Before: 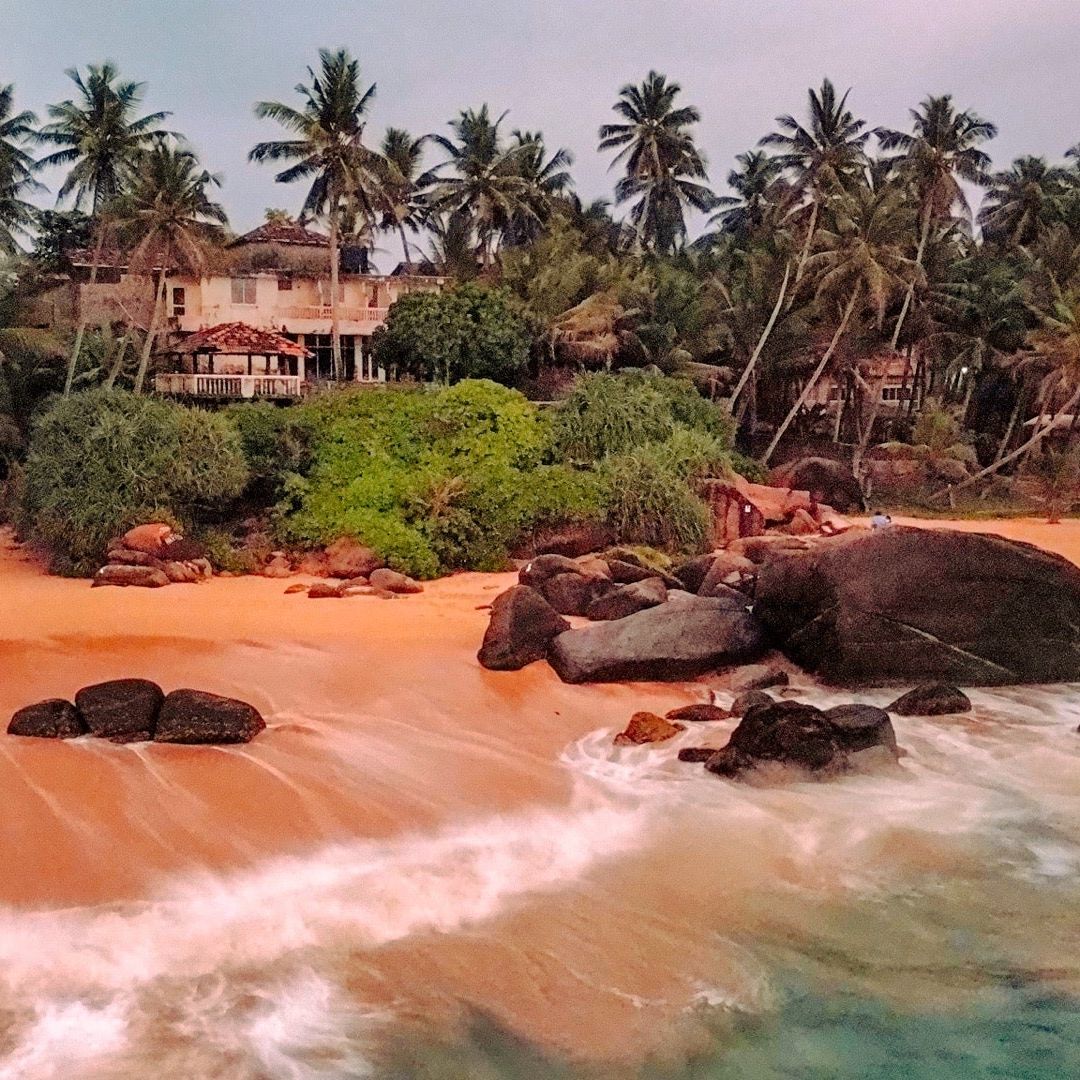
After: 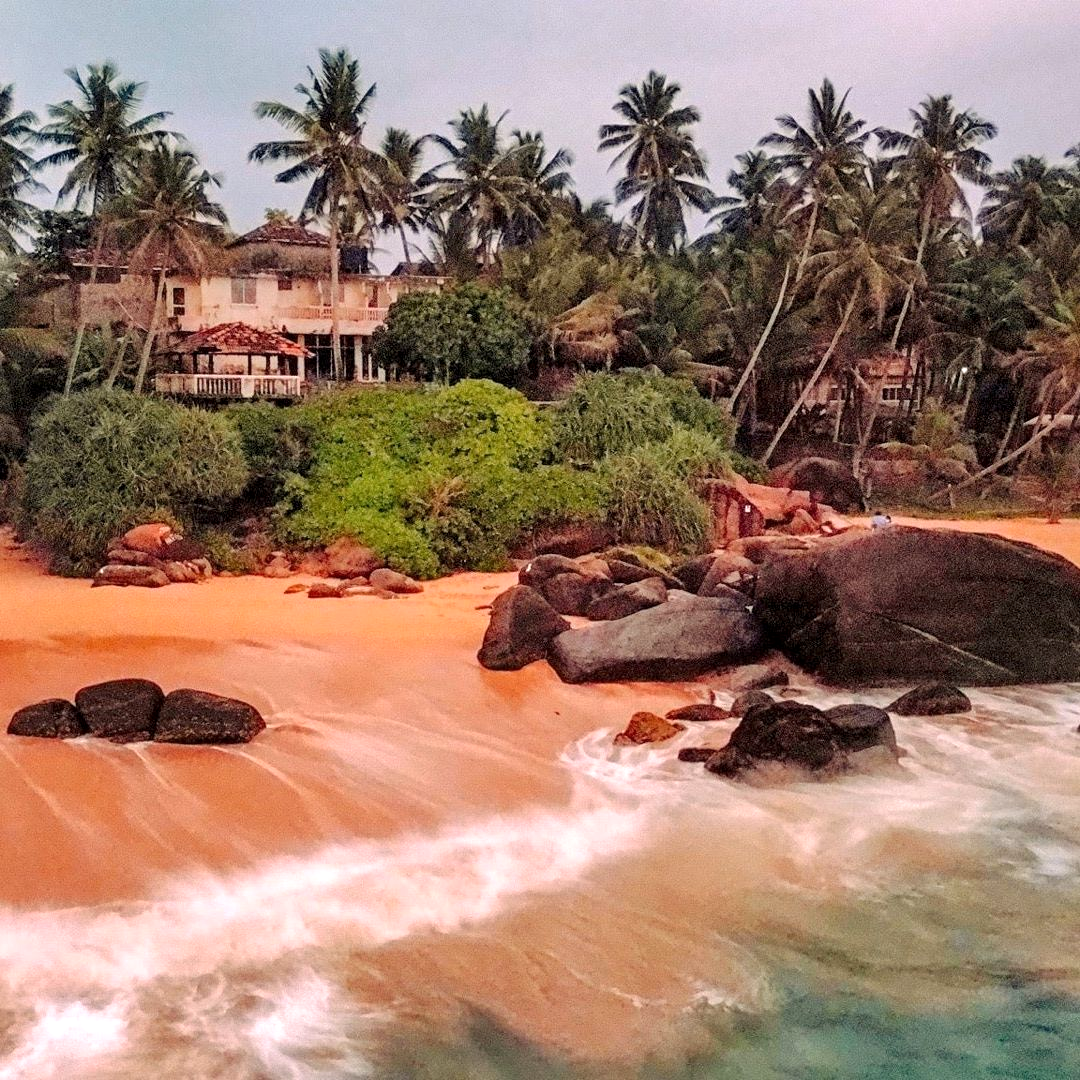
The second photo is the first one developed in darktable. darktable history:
local contrast: highlights 100%, shadows 100%, detail 120%, midtone range 0.2
exposure: exposure 0.2 EV, compensate highlight preservation false
